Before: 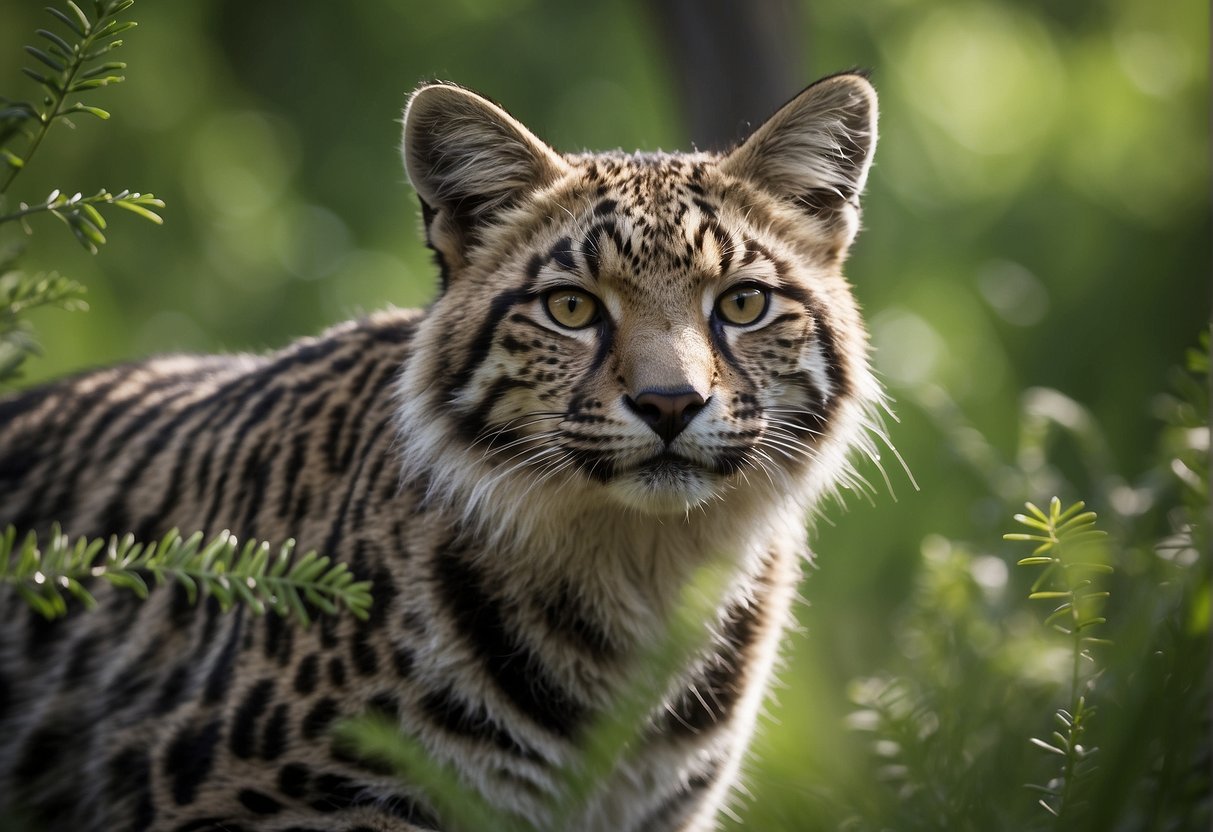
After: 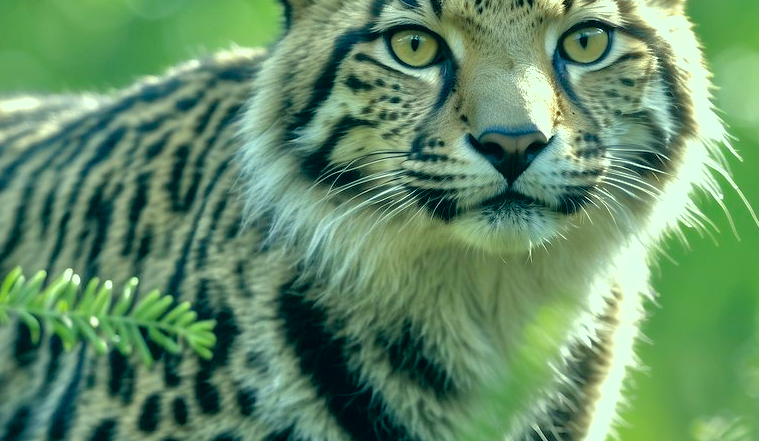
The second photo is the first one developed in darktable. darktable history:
tone equalizer: -7 EV 0.163 EV, -6 EV 0.619 EV, -5 EV 1.18 EV, -4 EV 1.37 EV, -3 EV 1.16 EV, -2 EV 0.6 EV, -1 EV 0.152 EV, mask exposure compensation -0.499 EV
crop: left 12.952%, top 31.44%, right 24.46%, bottom 15.525%
color correction: highlights a* -19.32, highlights b* 9.8, shadows a* -20.54, shadows b* -10.54
exposure: black level correction 0.001, exposure 0.498 EV, compensate exposure bias true, compensate highlight preservation false
shadows and highlights: on, module defaults
